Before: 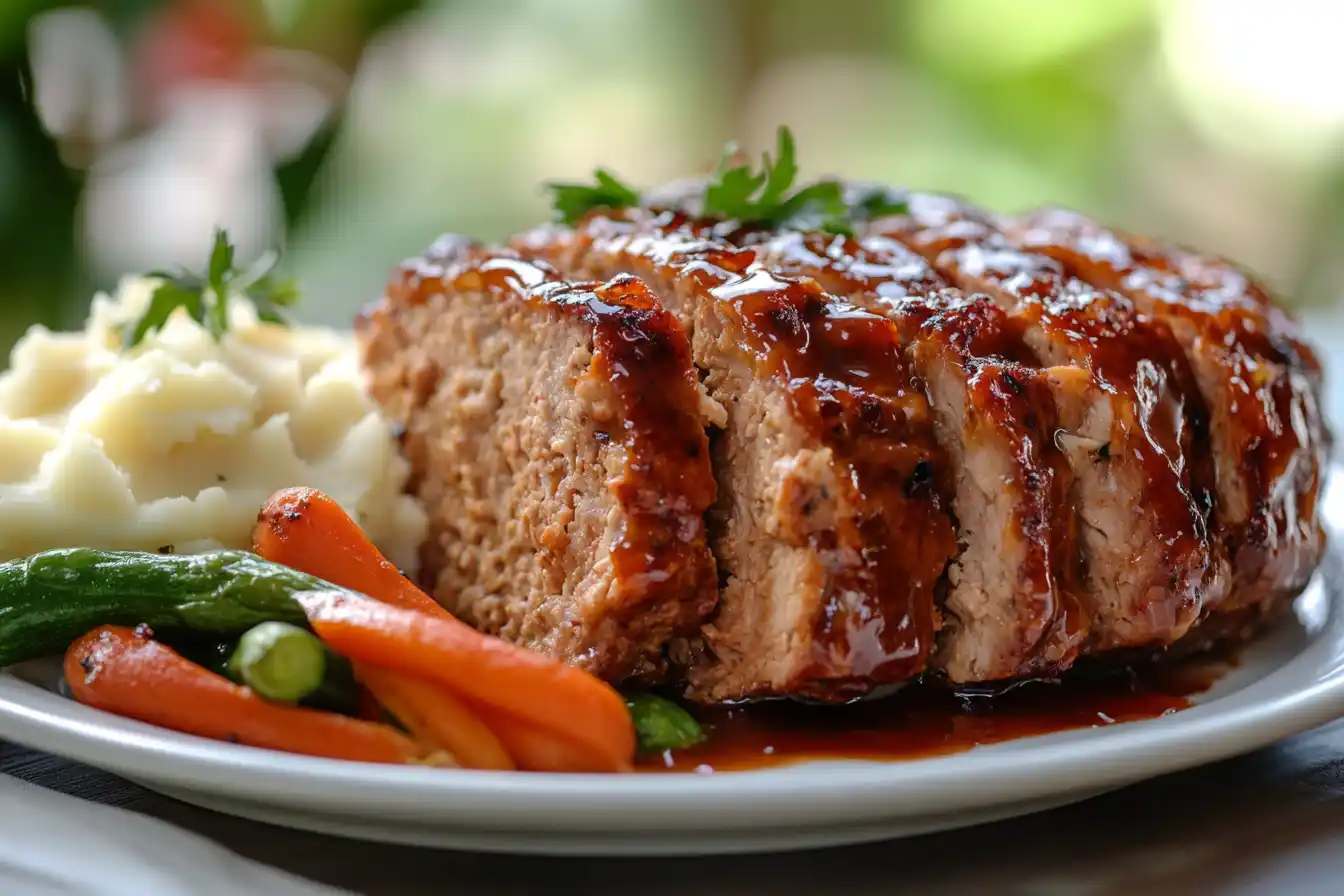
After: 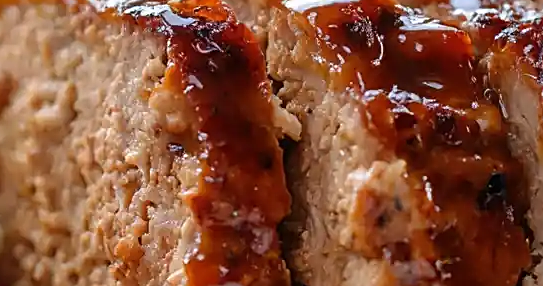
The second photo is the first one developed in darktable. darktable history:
crop: left 31.751%, top 32.172%, right 27.8%, bottom 35.83%
sharpen: on, module defaults
tone equalizer: -8 EV 0.06 EV, smoothing diameter 25%, edges refinement/feathering 10, preserve details guided filter
